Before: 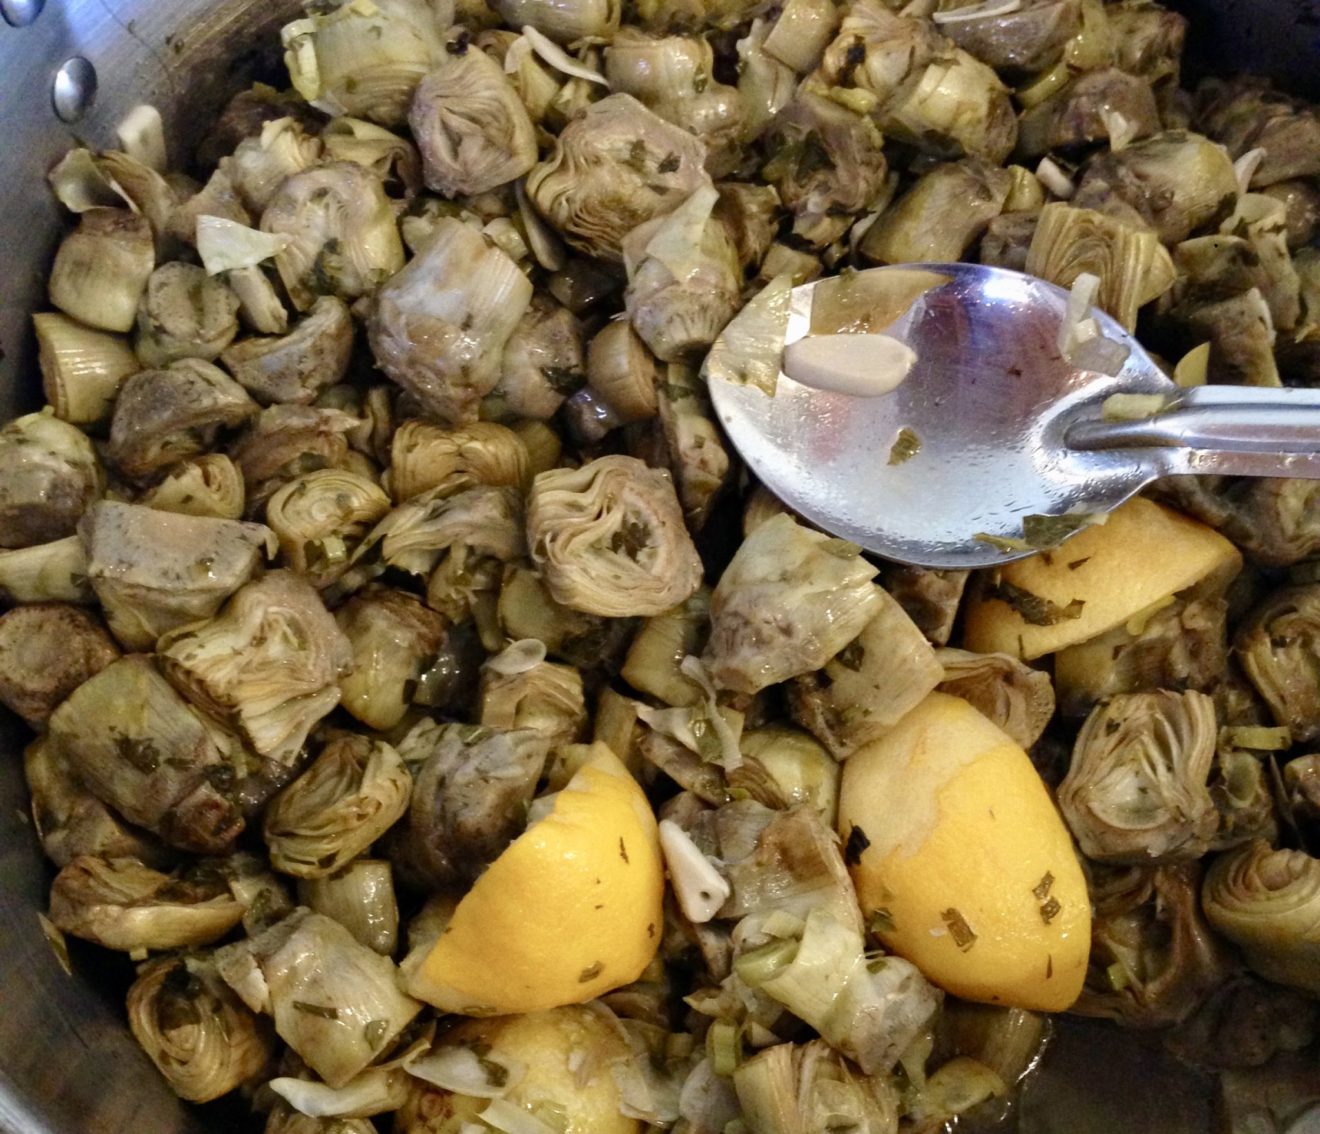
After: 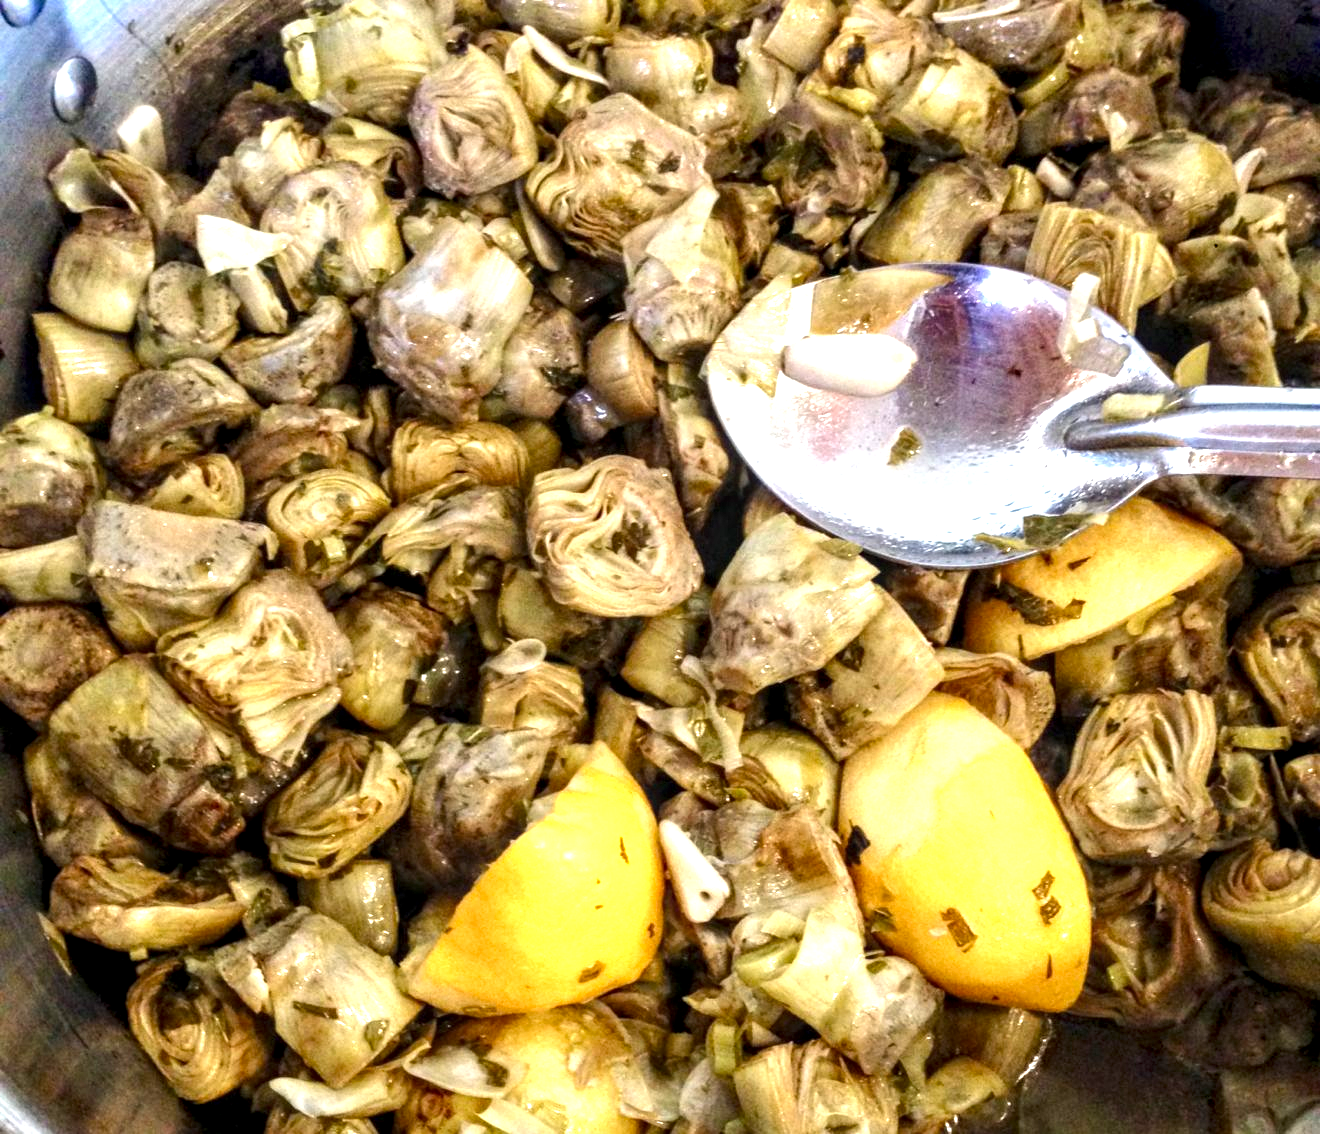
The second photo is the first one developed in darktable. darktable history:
exposure: black level correction 0, exposure 1.001 EV, compensate highlight preservation false
local contrast: detail 150%
